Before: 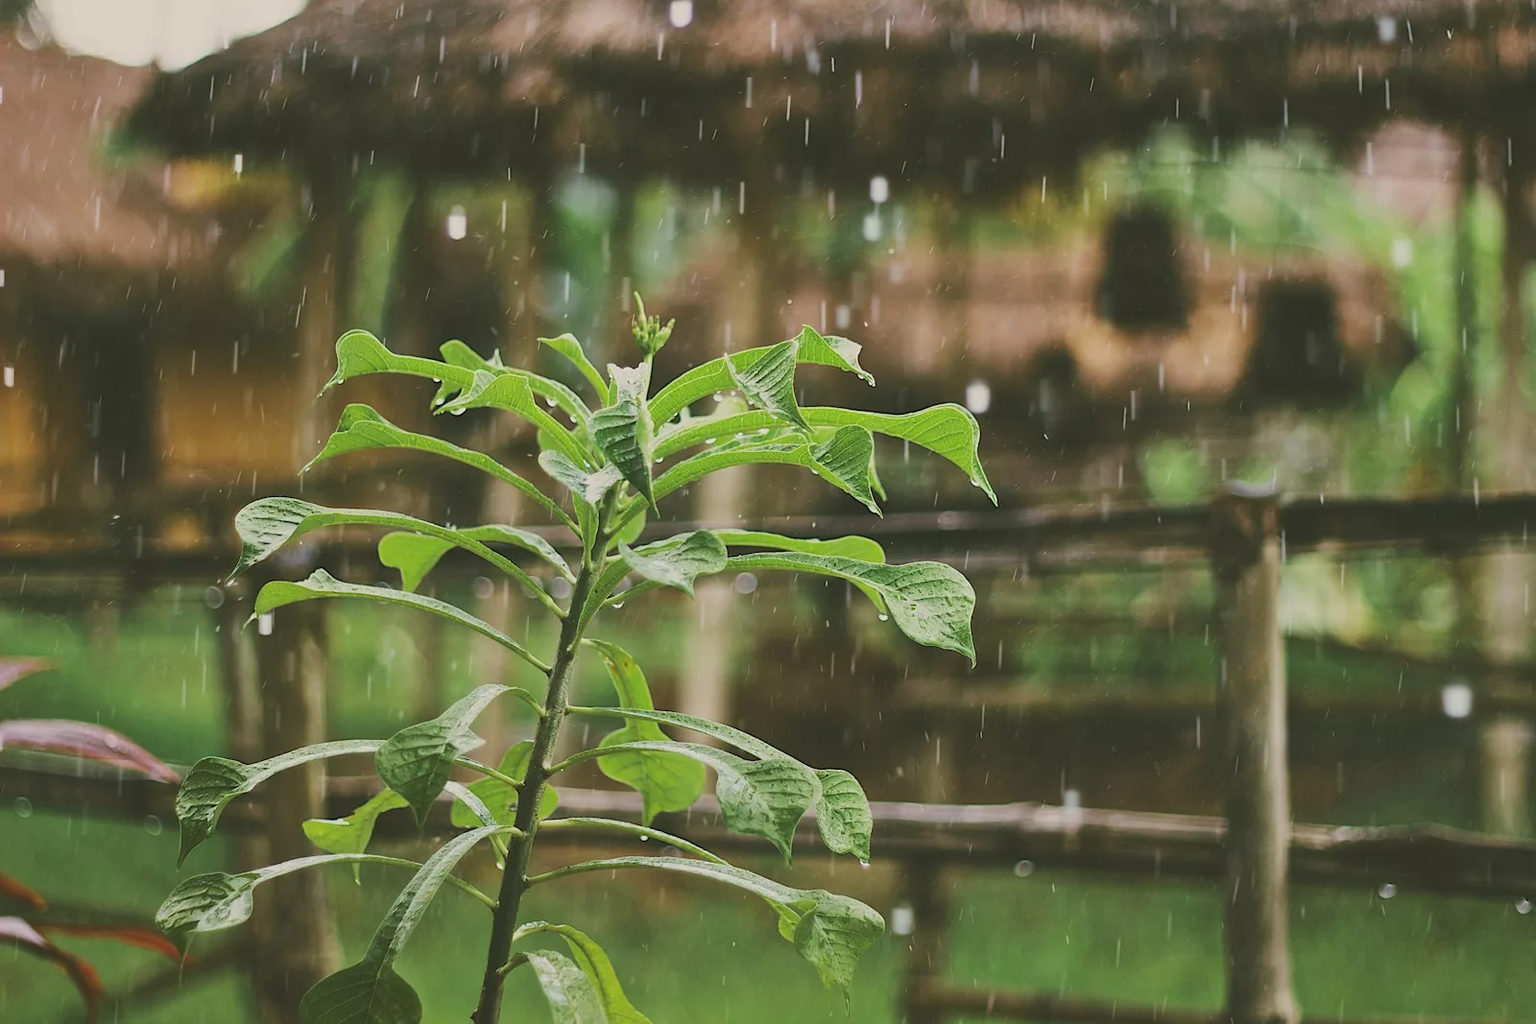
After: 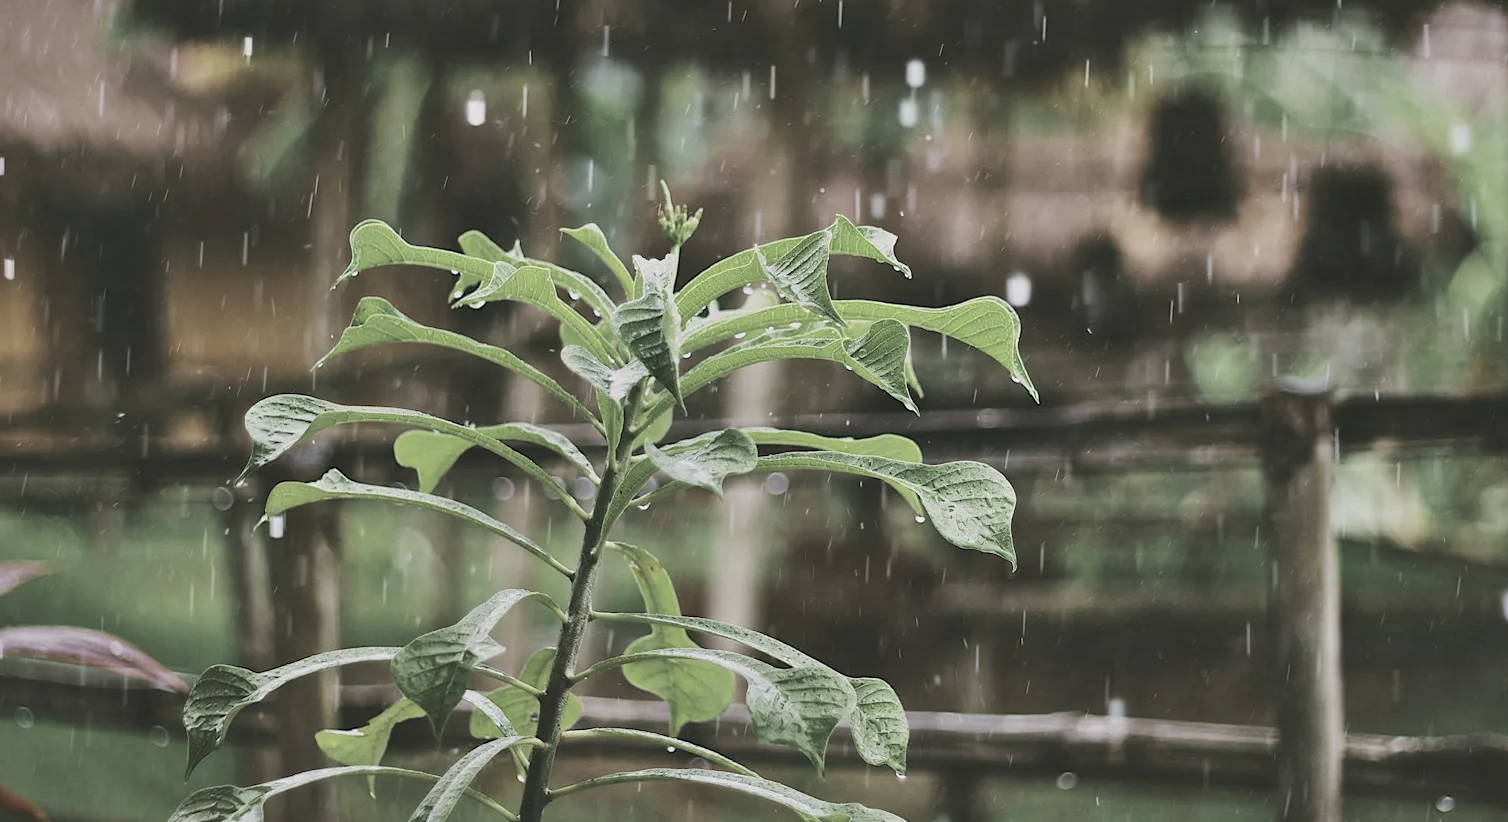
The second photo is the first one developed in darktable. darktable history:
color correction: saturation 0.5
contrast equalizer: octaves 7, y [[0.6 ×6], [0.55 ×6], [0 ×6], [0 ×6], [0 ×6]], mix 0.3
crop and rotate: angle 0.03°, top 11.643%, right 5.651%, bottom 11.189%
white balance: red 0.984, blue 1.059
